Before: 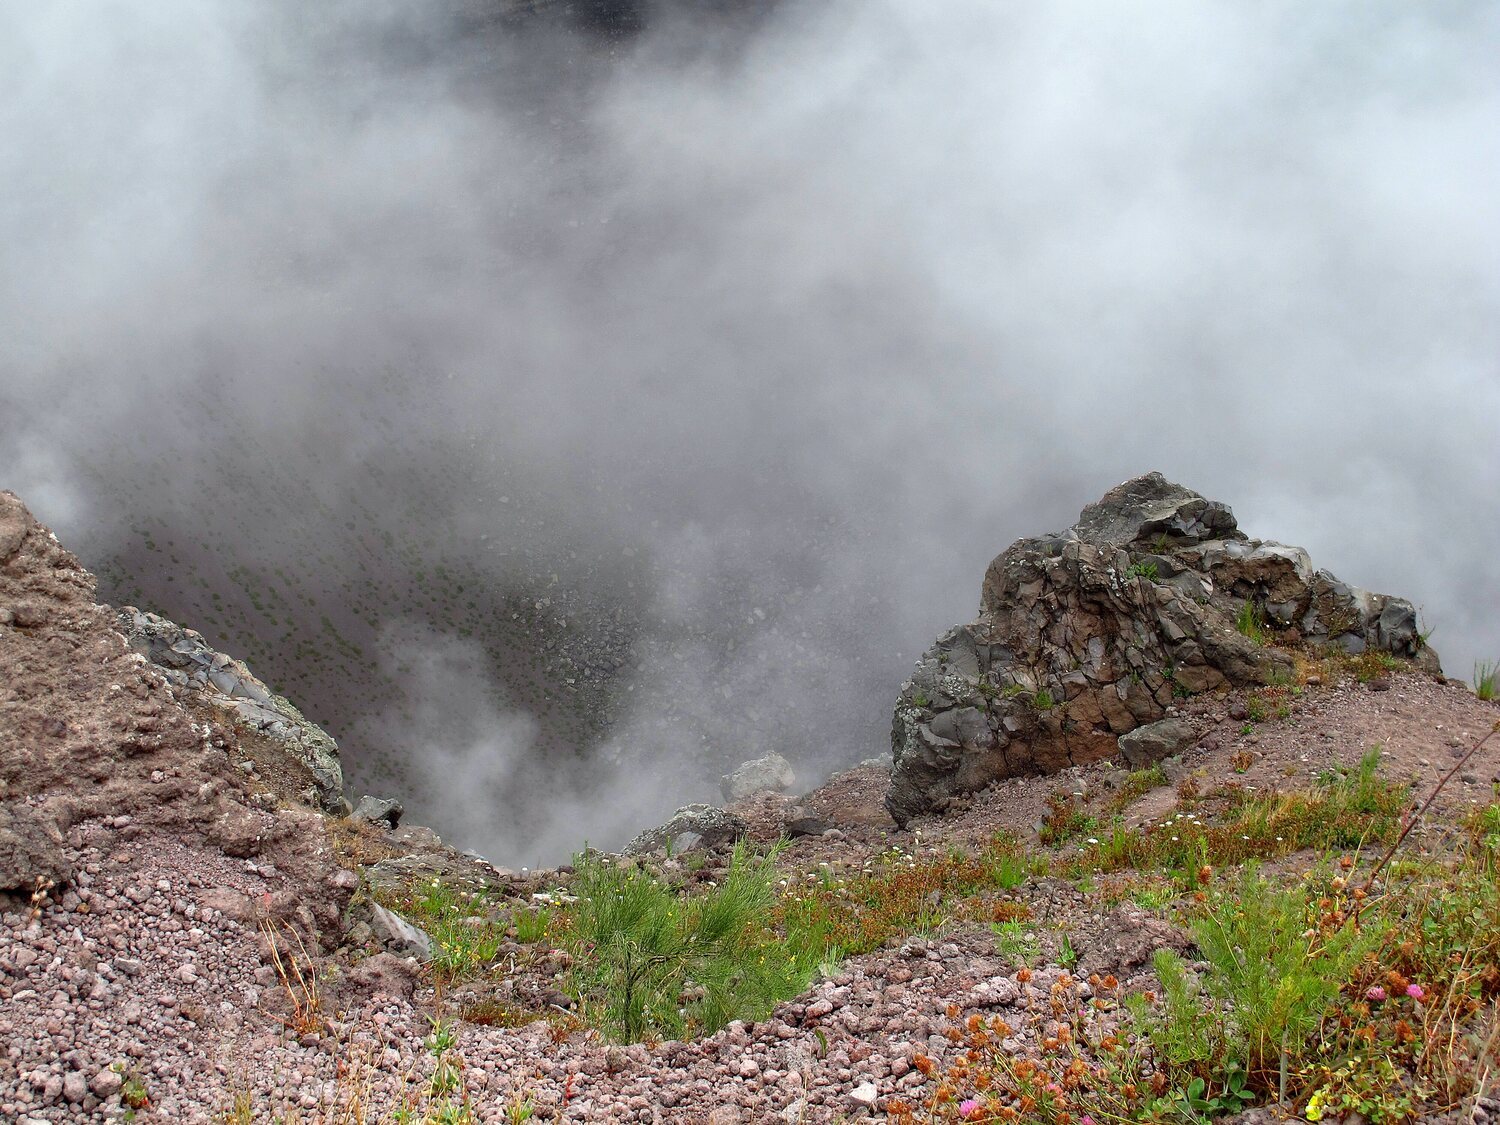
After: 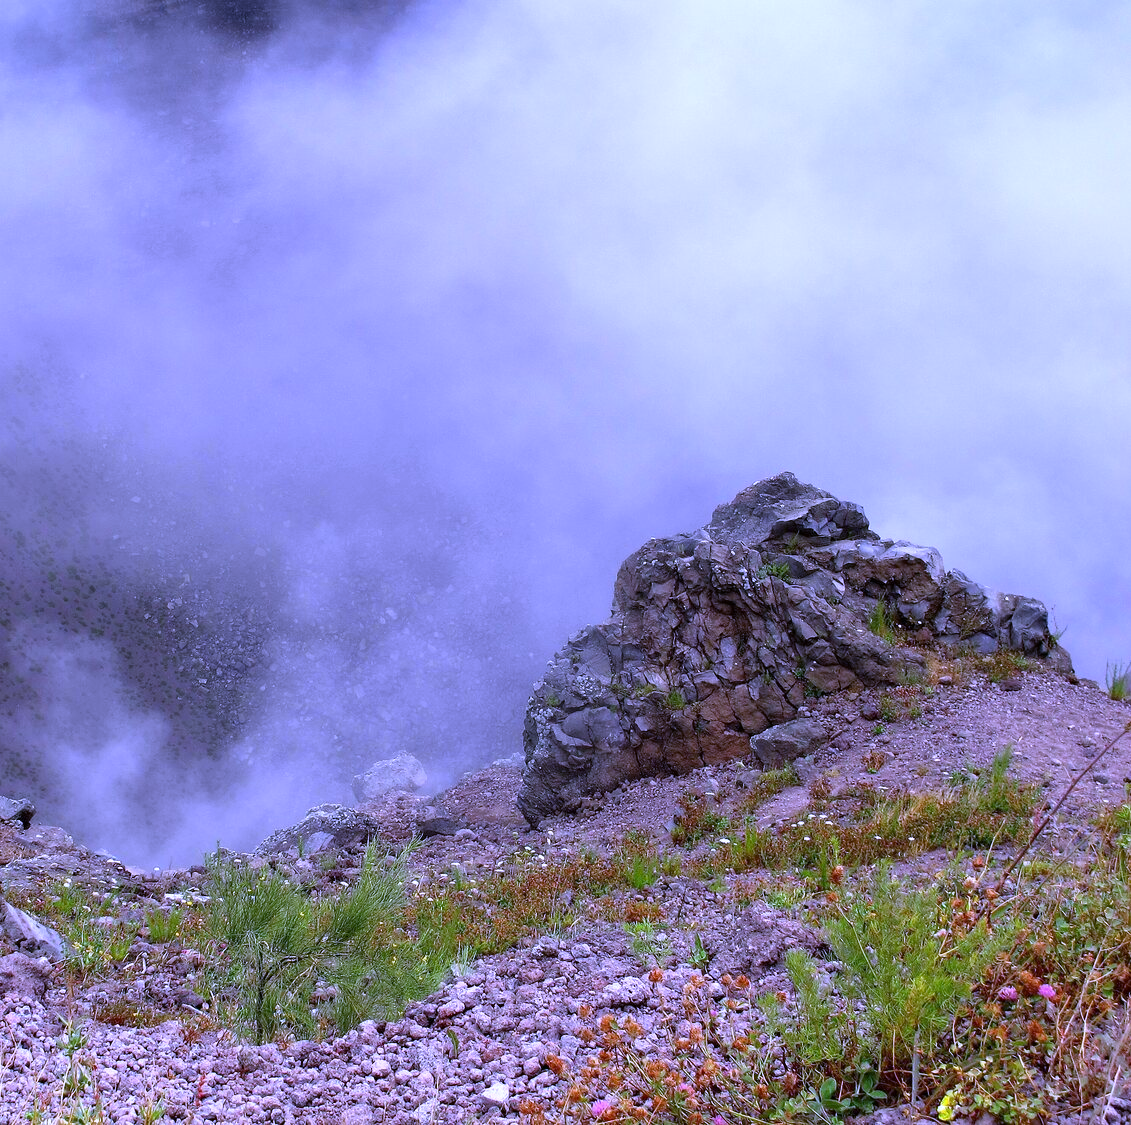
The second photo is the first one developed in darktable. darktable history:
white balance: red 0.98, blue 1.61
crop and rotate: left 24.6%
